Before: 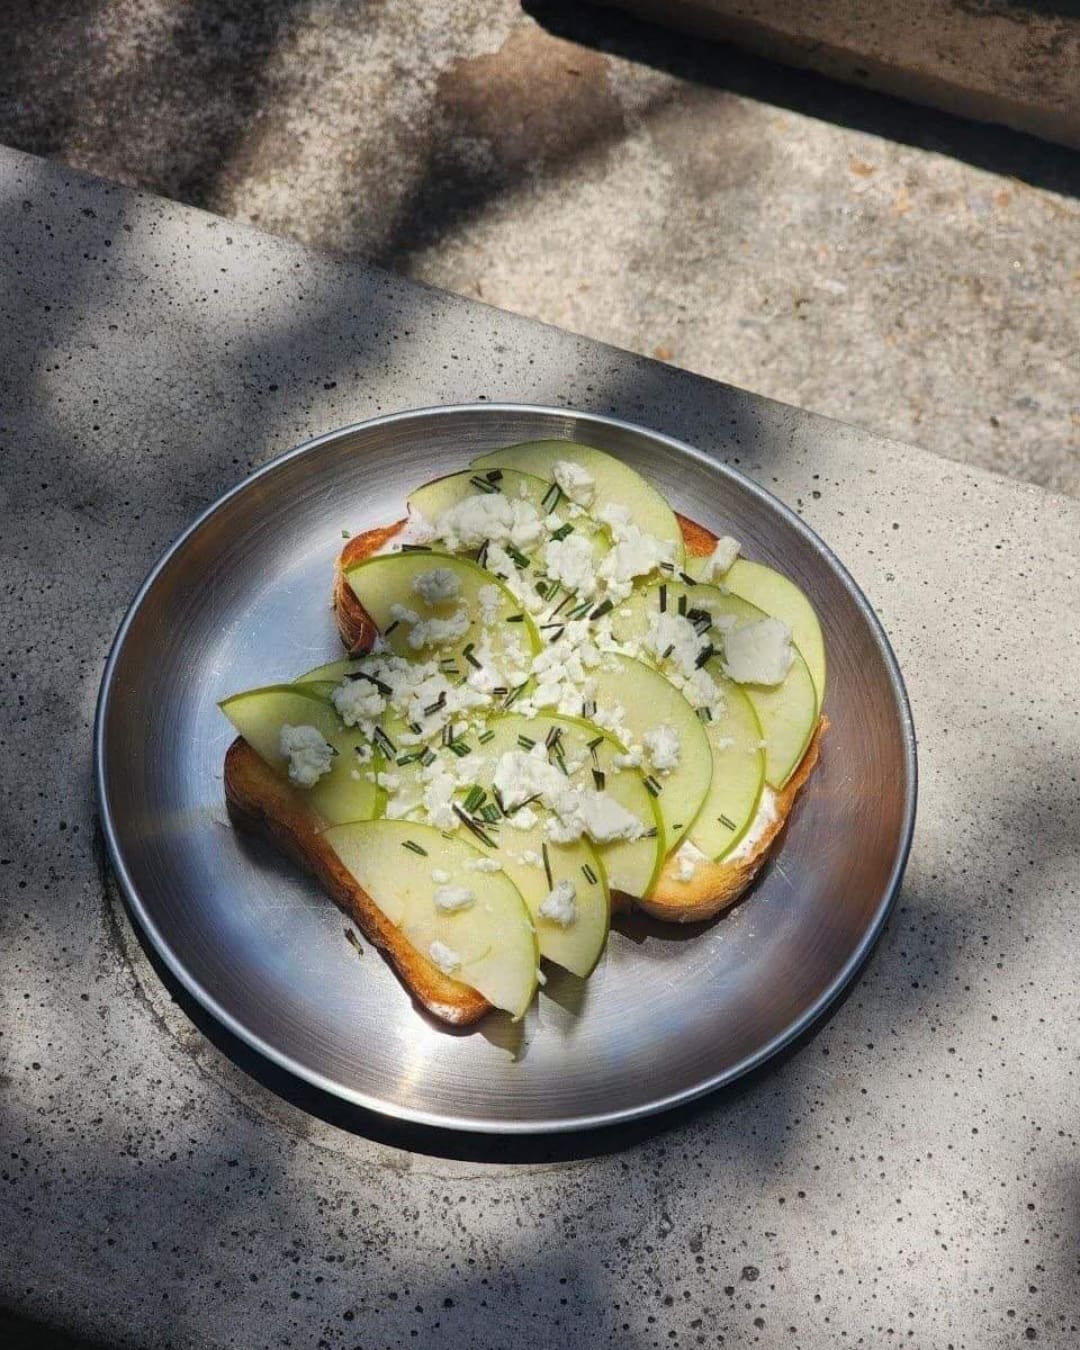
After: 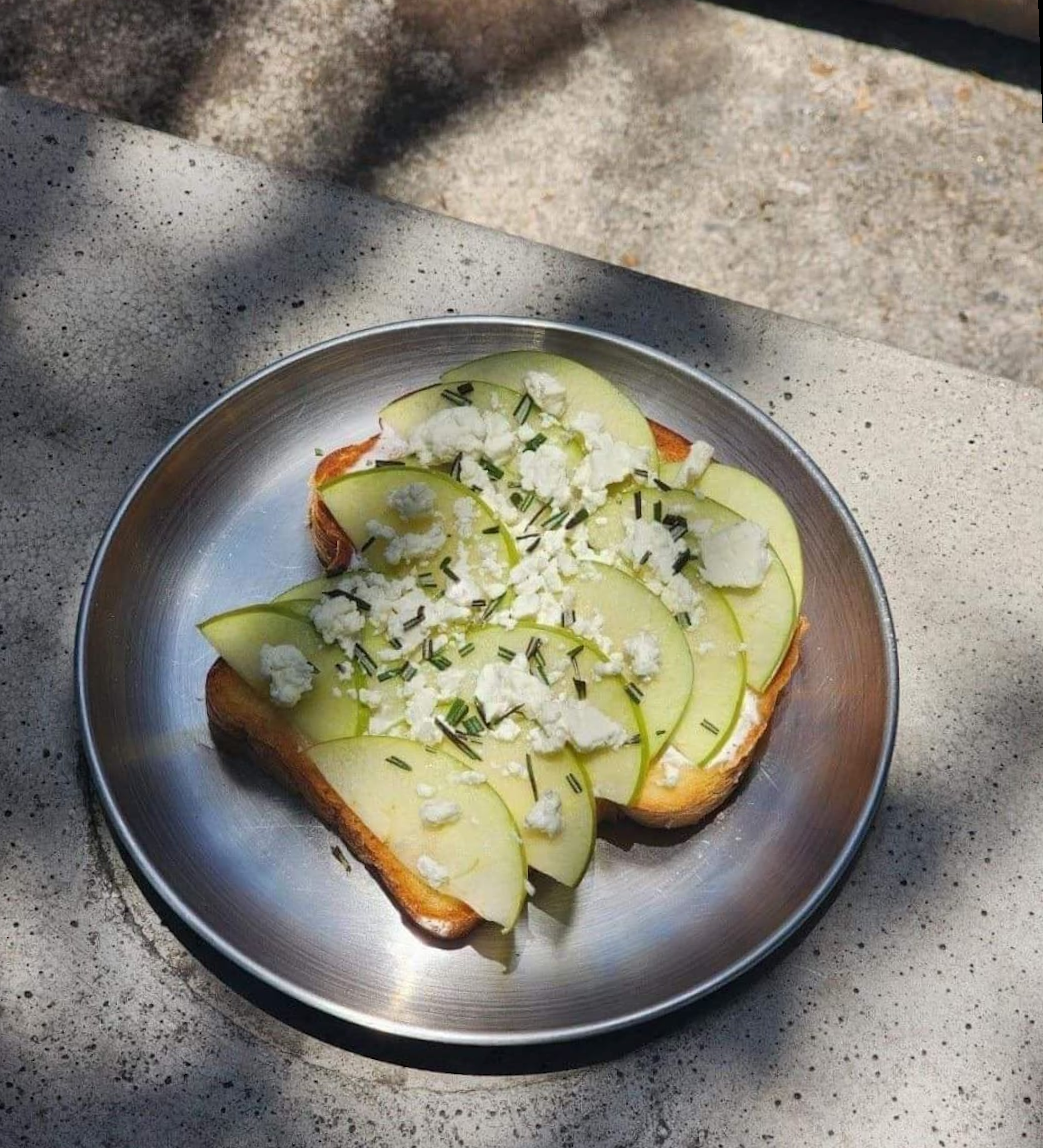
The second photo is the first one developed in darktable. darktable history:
rotate and perspective: rotation -2°, crop left 0.022, crop right 0.978, crop top 0.049, crop bottom 0.951
crop: left 1.964%, top 3.251%, right 1.122%, bottom 4.933%
